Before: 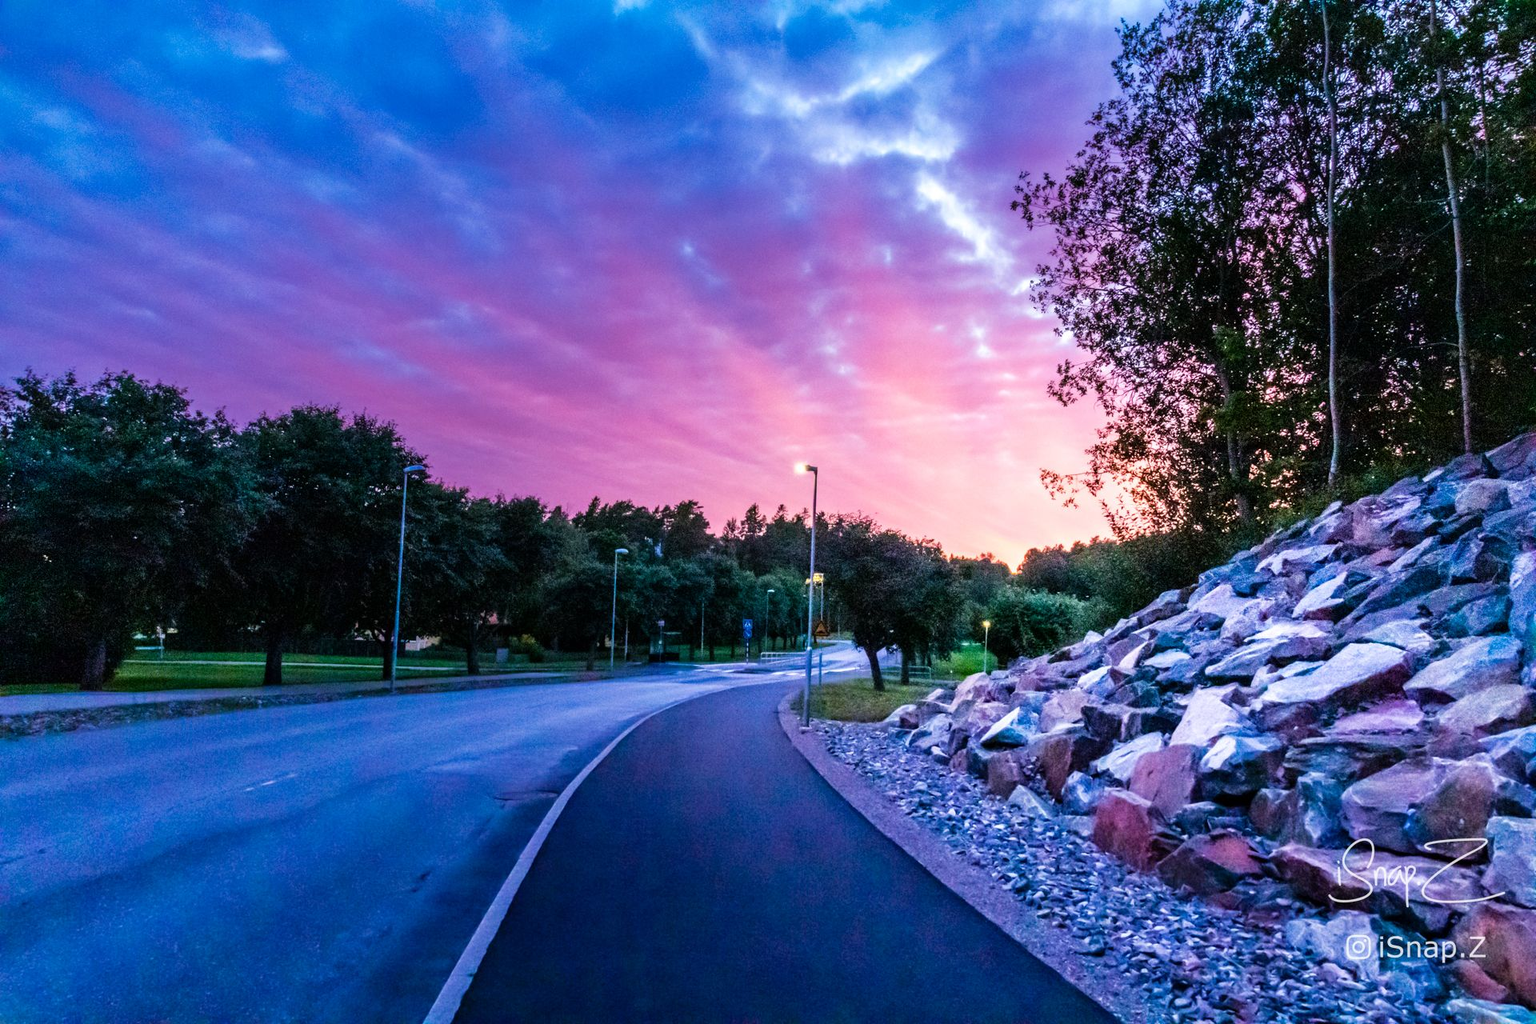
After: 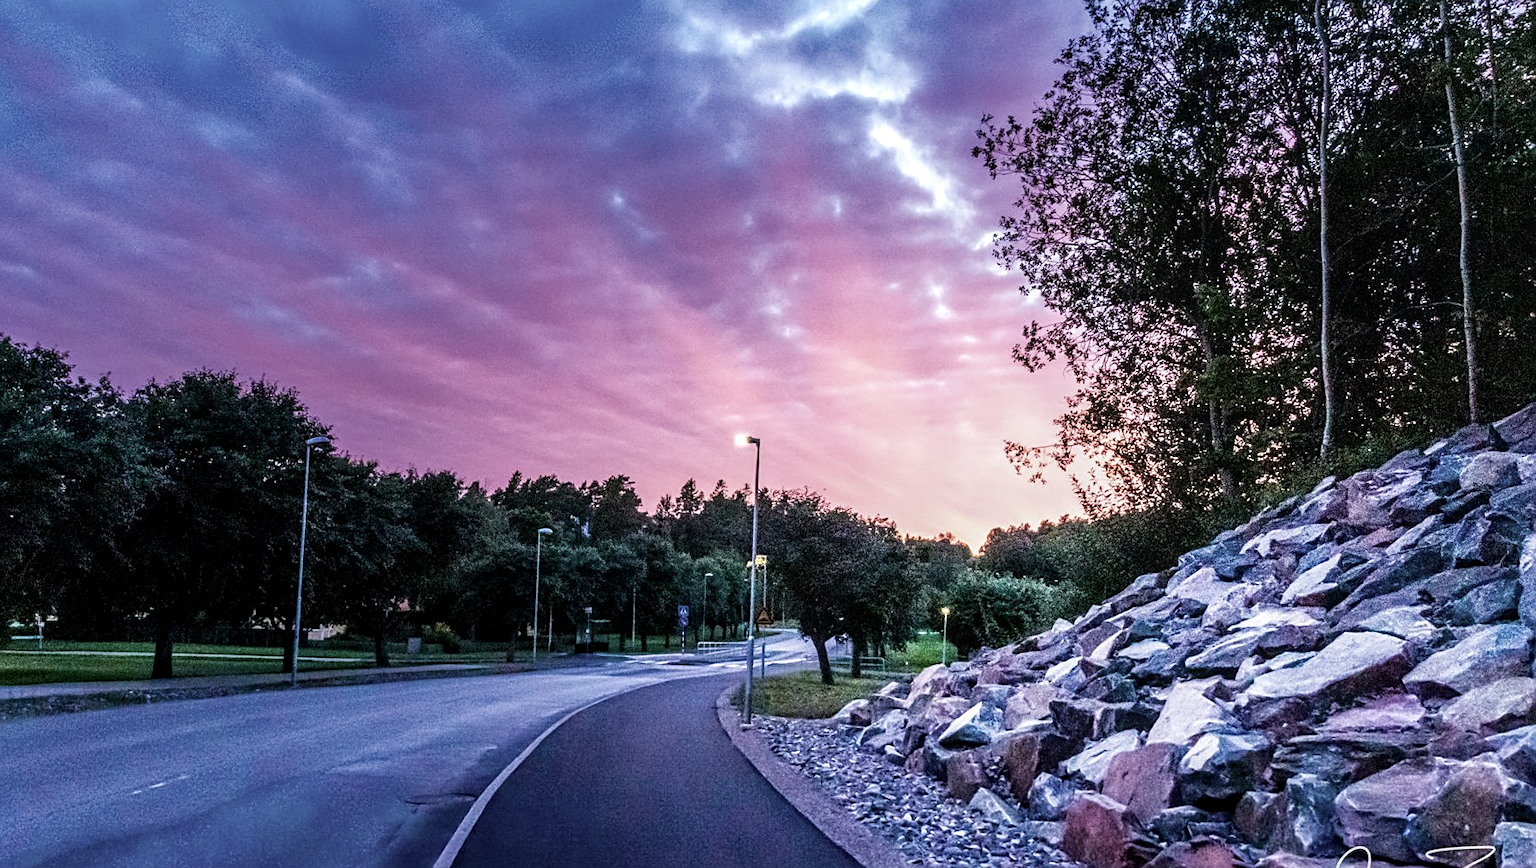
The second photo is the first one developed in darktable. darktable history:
sharpen: on, module defaults
crop: left 8.155%, top 6.611%, bottom 15.385%
contrast brightness saturation: contrast 0.1, saturation -0.36
local contrast: on, module defaults
